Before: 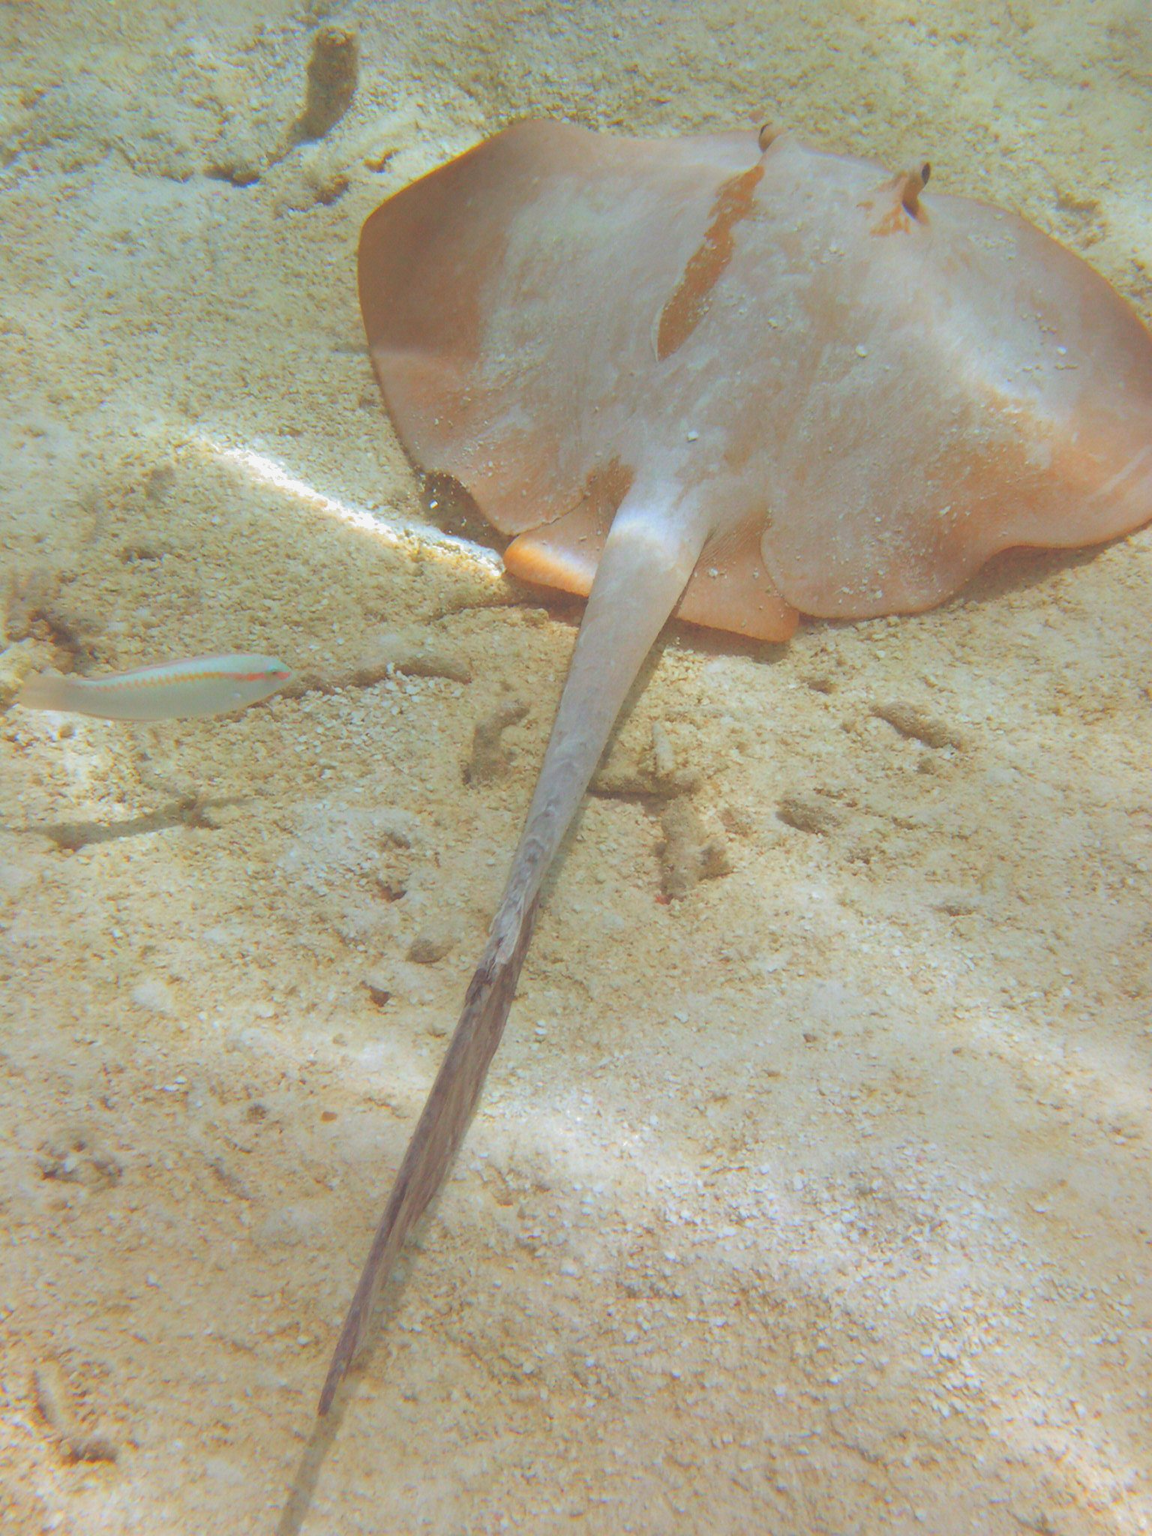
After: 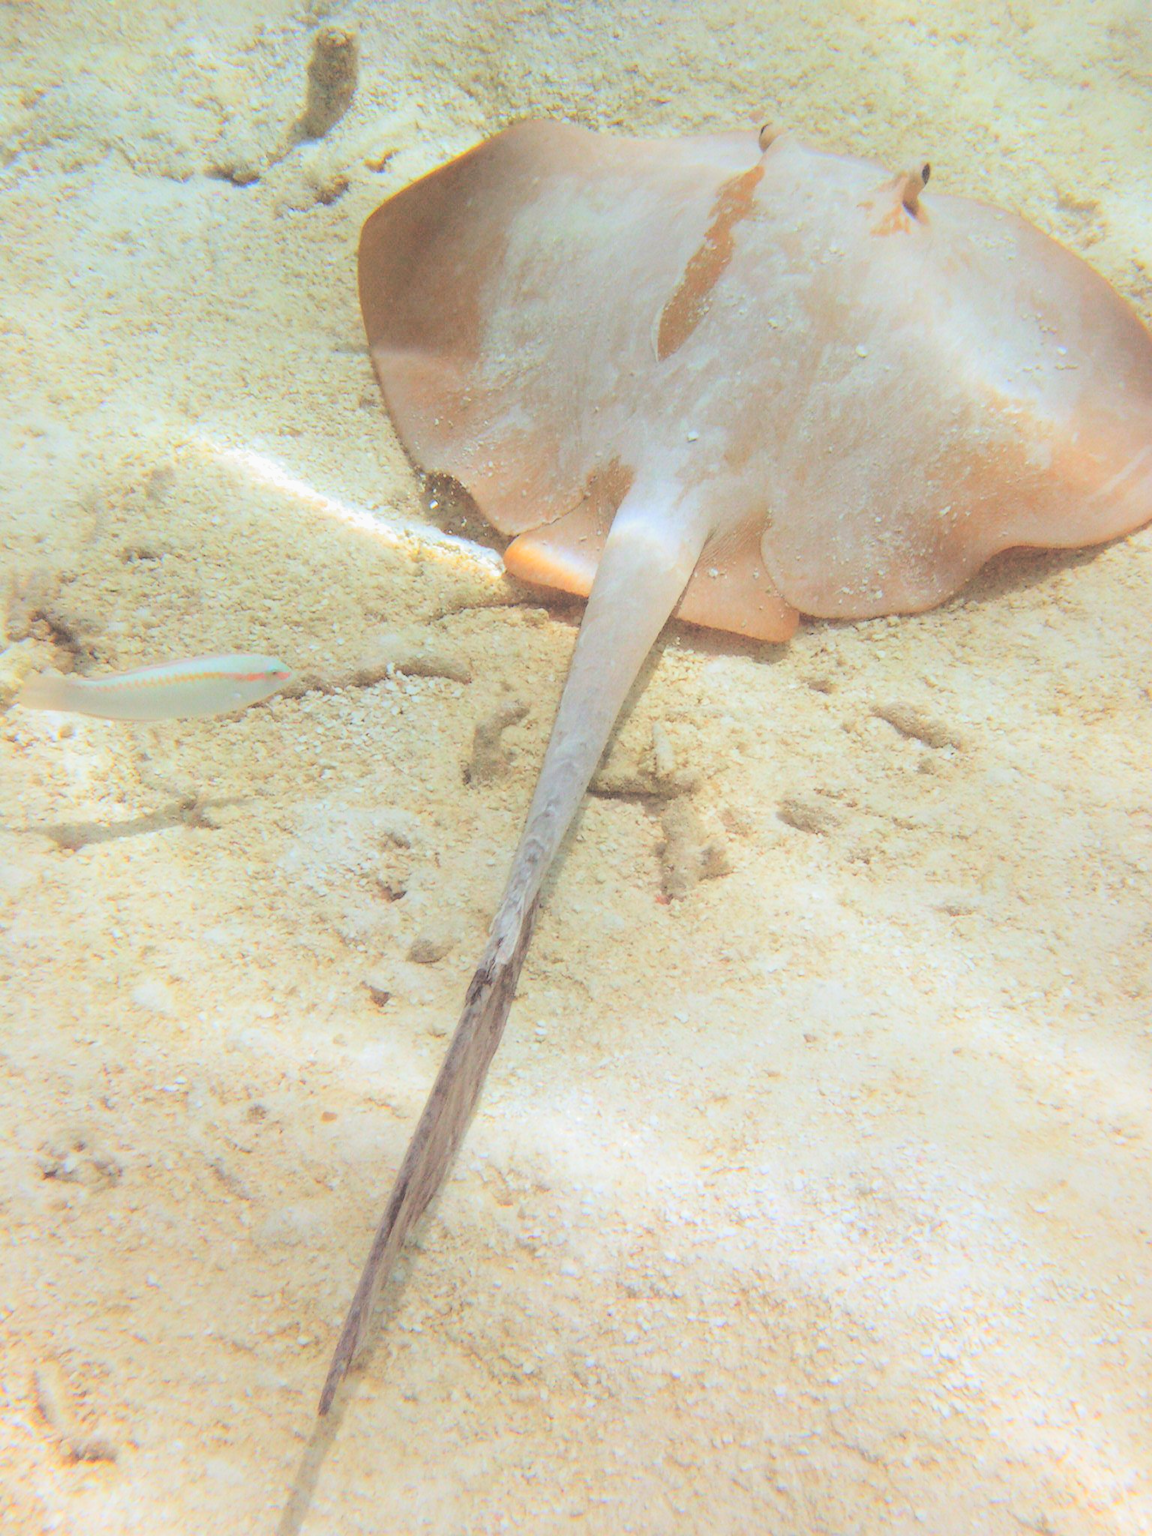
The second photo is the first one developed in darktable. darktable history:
filmic rgb: black relative exposure -16 EV, white relative exposure 6.23 EV, hardness 5.12, contrast 1.356
tone equalizer: -8 EV -0.449 EV, -7 EV -0.363 EV, -6 EV -0.311 EV, -5 EV -0.21 EV, -3 EV 0.232 EV, -2 EV 0.31 EV, -1 EV 0.378 EV, +0 EV 0.428 EV, edges refinement/feathering 500, mask exposure compensation -1.57 EV, preserve details no
shadows and highlights: shadows -22.24, highlights 46.81, soften with gaussian
